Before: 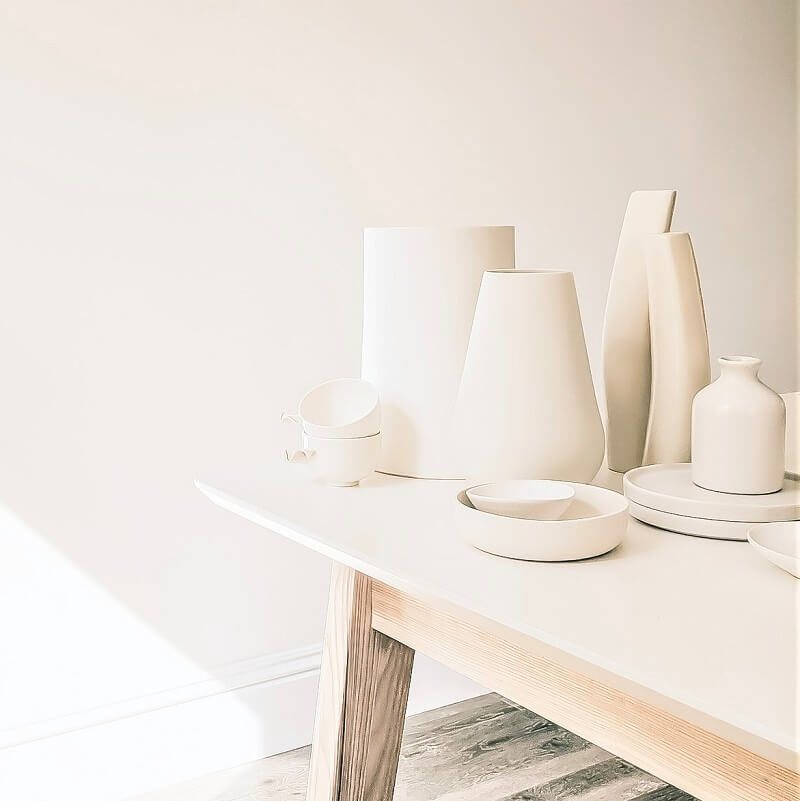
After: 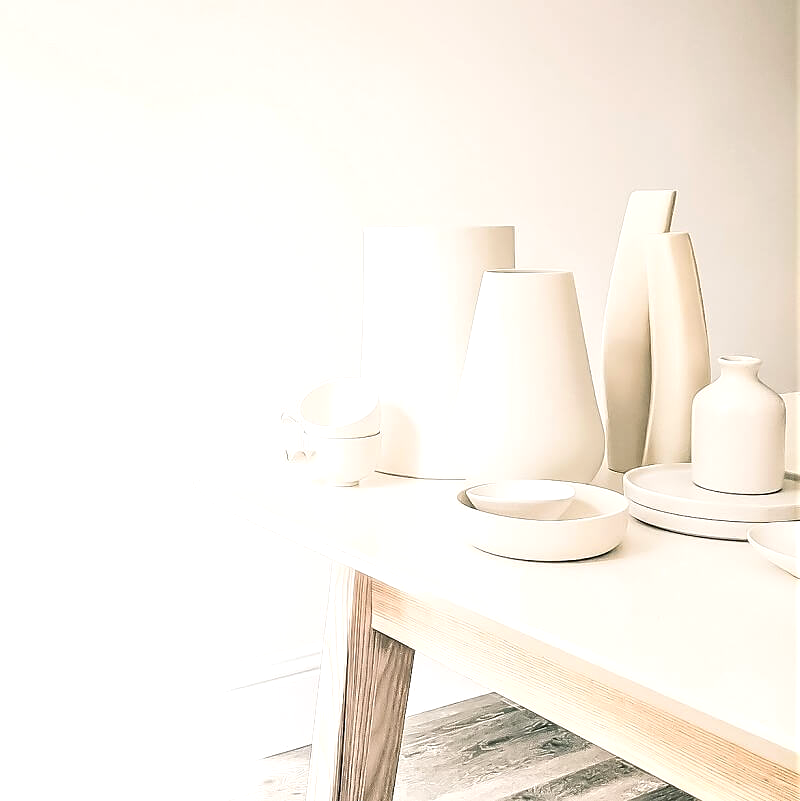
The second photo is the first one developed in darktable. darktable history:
exposure: exposure 0.3 EV, compensate highlight preservation false
sharpen: amount 0.2
